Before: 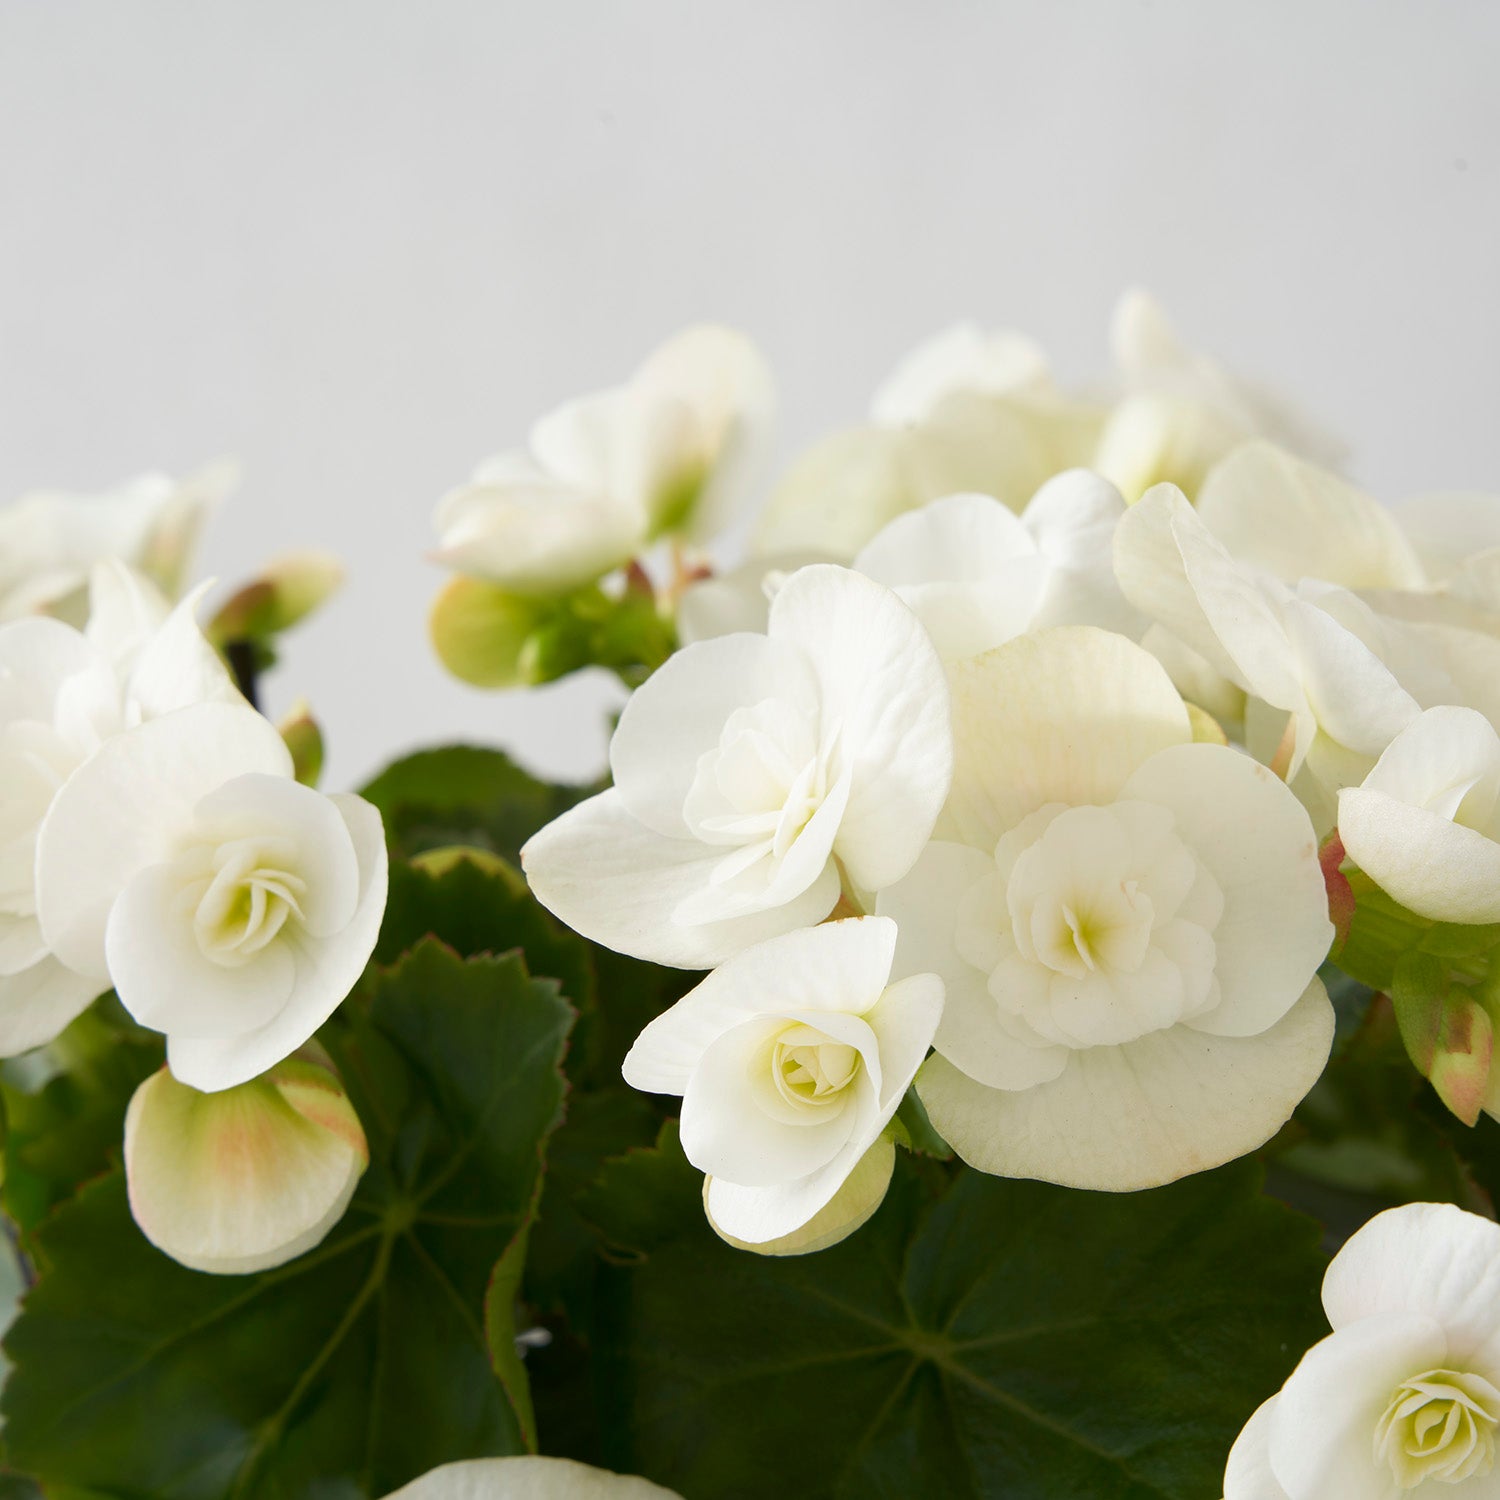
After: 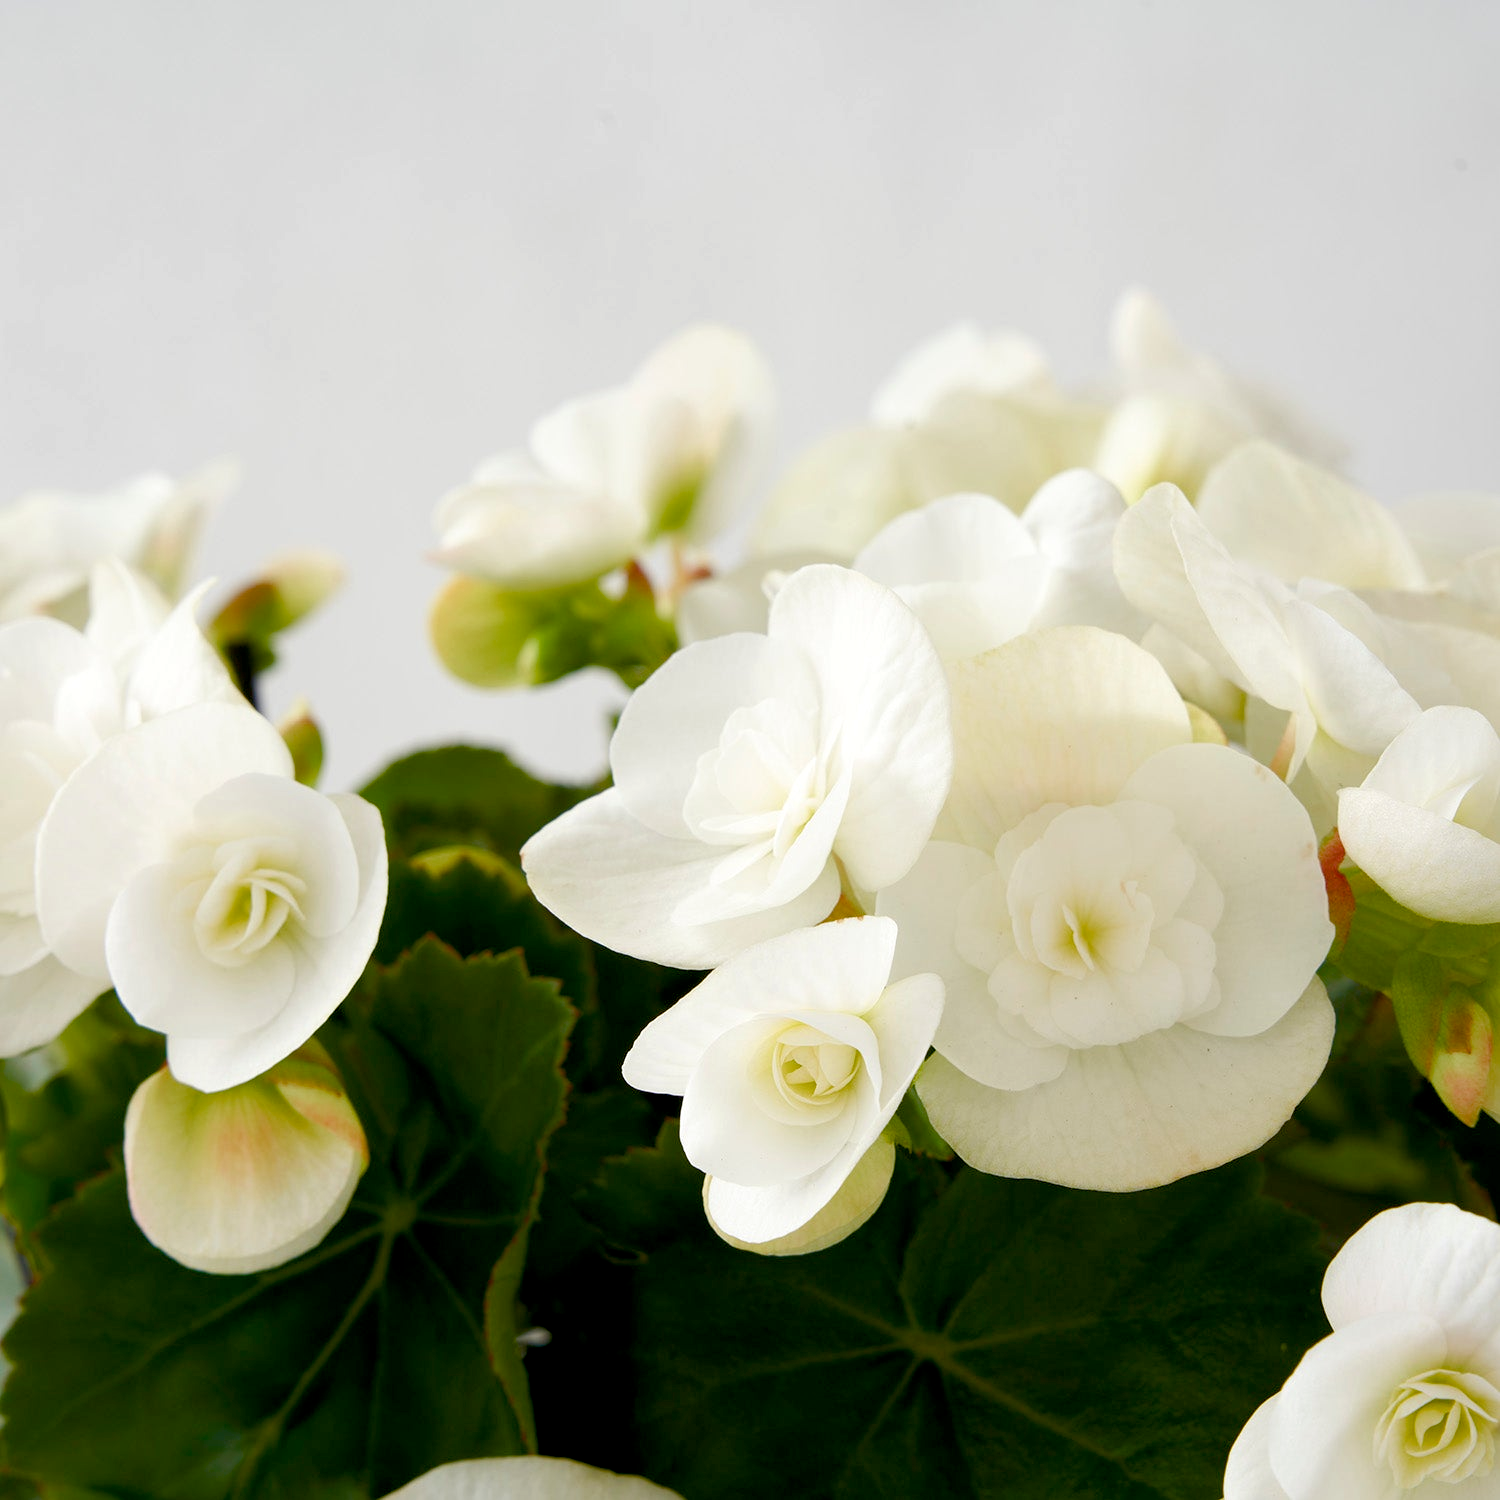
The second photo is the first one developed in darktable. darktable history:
color balance rgb: global offset › luminance -0.858%, perceptual saturation grading › global saturation 25.271%, perceptual saturation grading › highlights -50.513%, perceptual saturation grading › shadows 30.487%, perceptual brilliance grading › global brilliance 2.606%, global vibrance 20%
